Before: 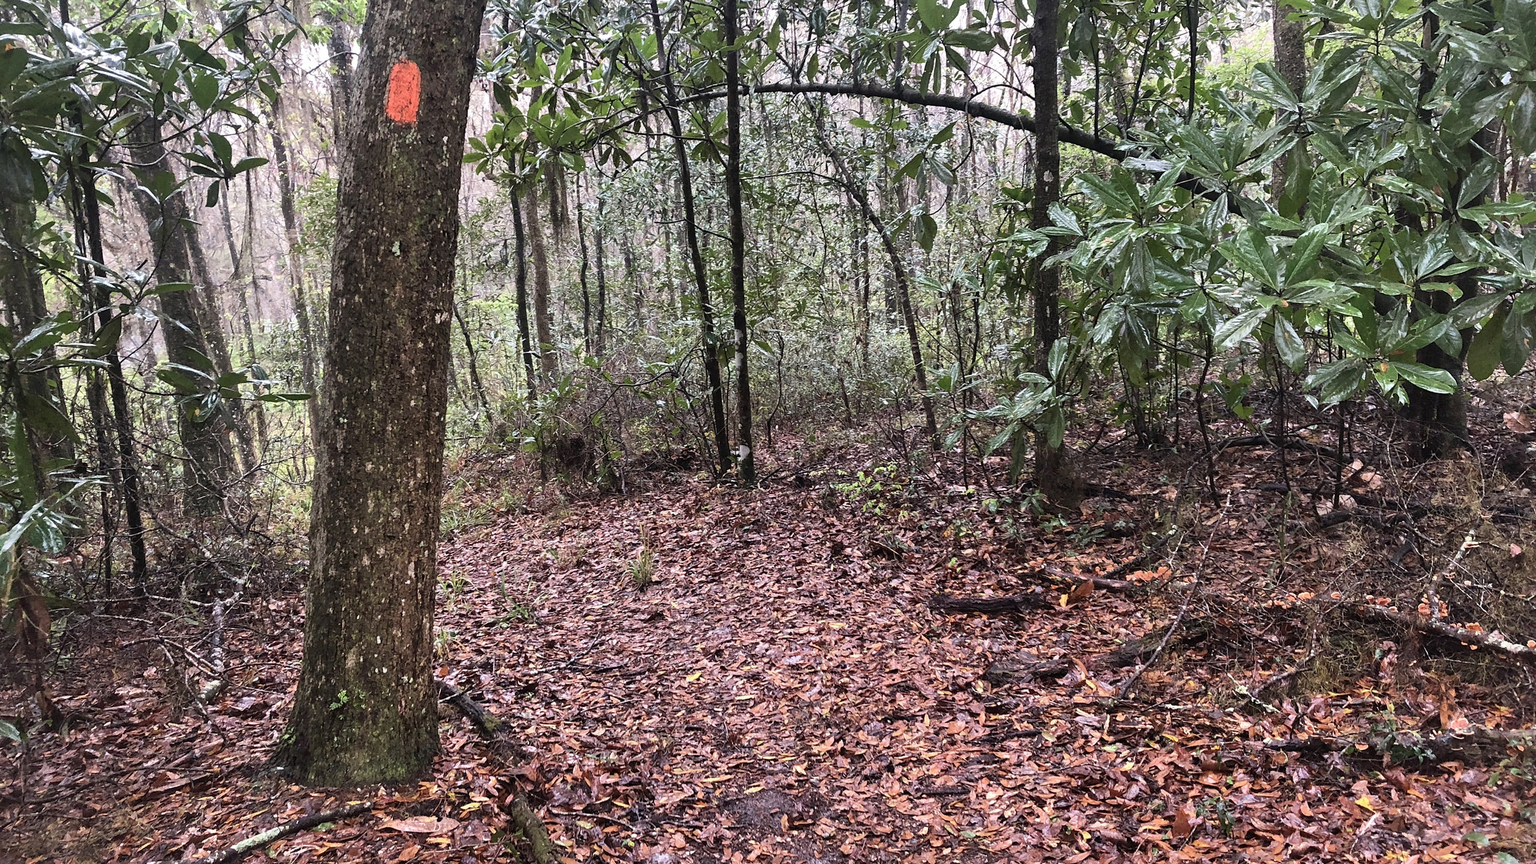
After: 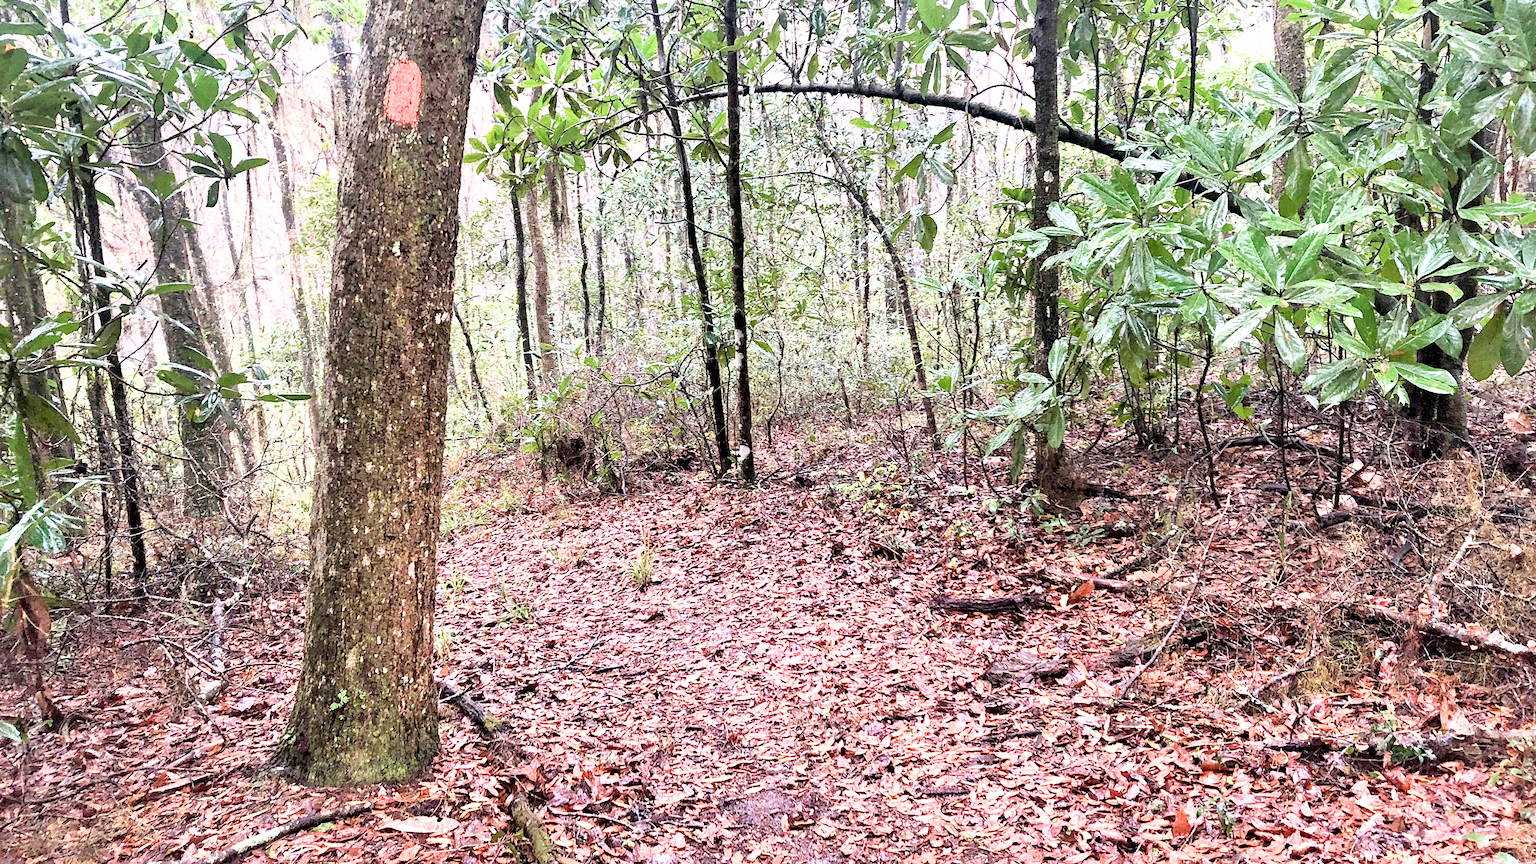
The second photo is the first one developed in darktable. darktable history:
haze removal: compatibility mode true, adaptive false
filmic rgb: black relative exposure -8.02 EV, white relative exposure 3.82 EV, threshold 3 EV, hardness 4.36, enable highlight reconstruction true
exposure: black level correction 0.005, exposure 2.067 EV, compensate highlight preservation false
